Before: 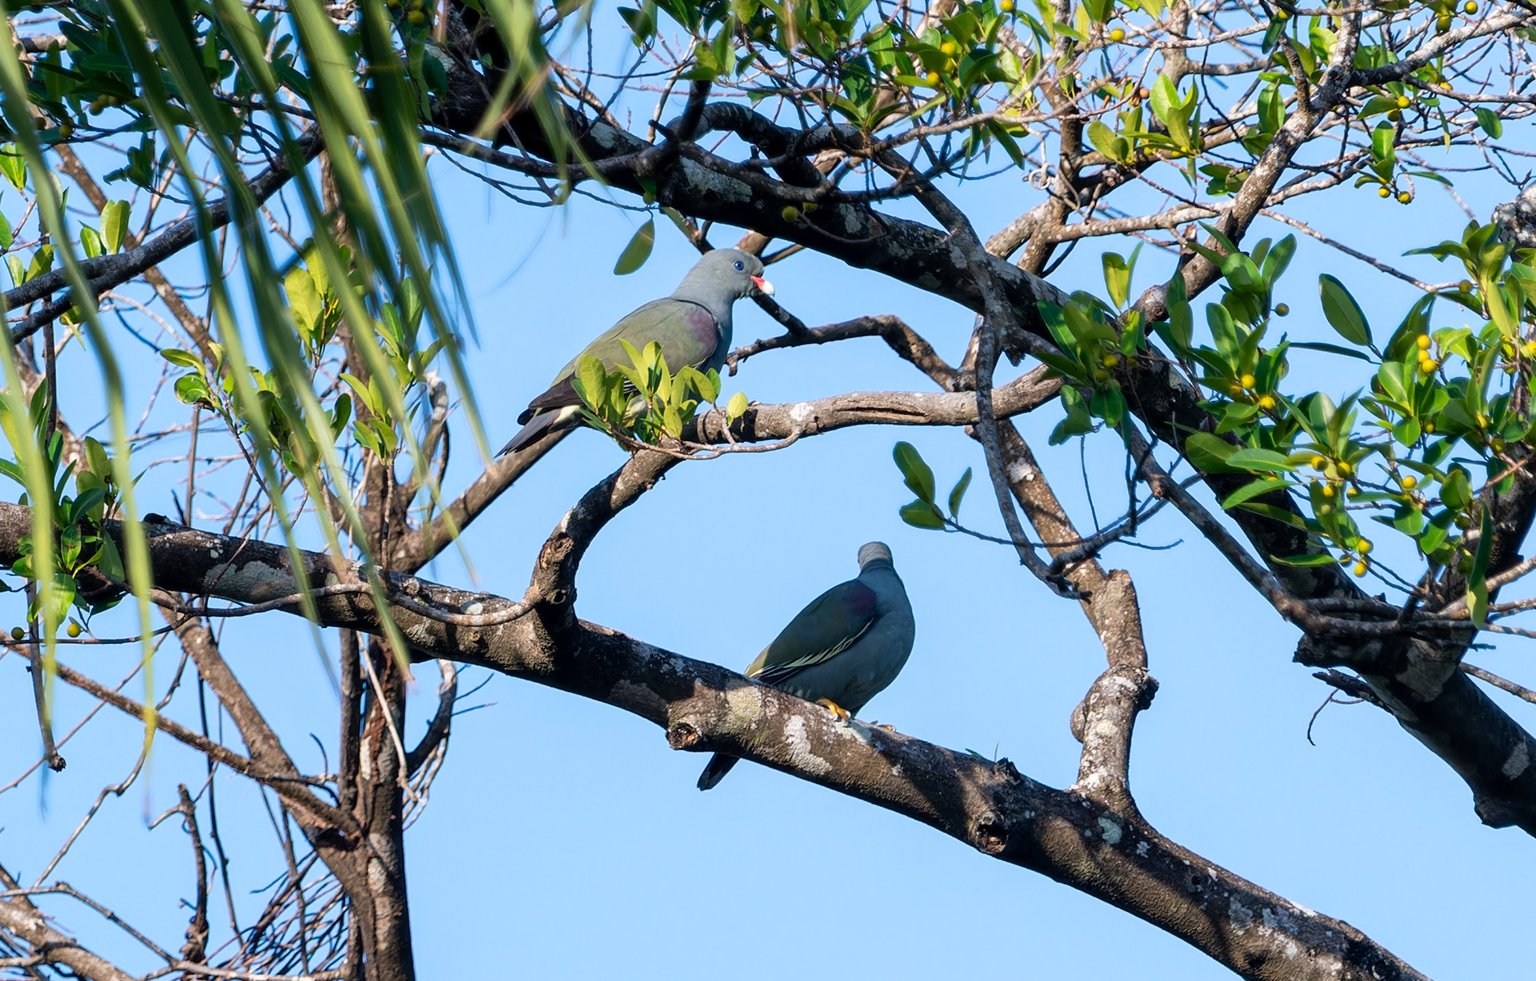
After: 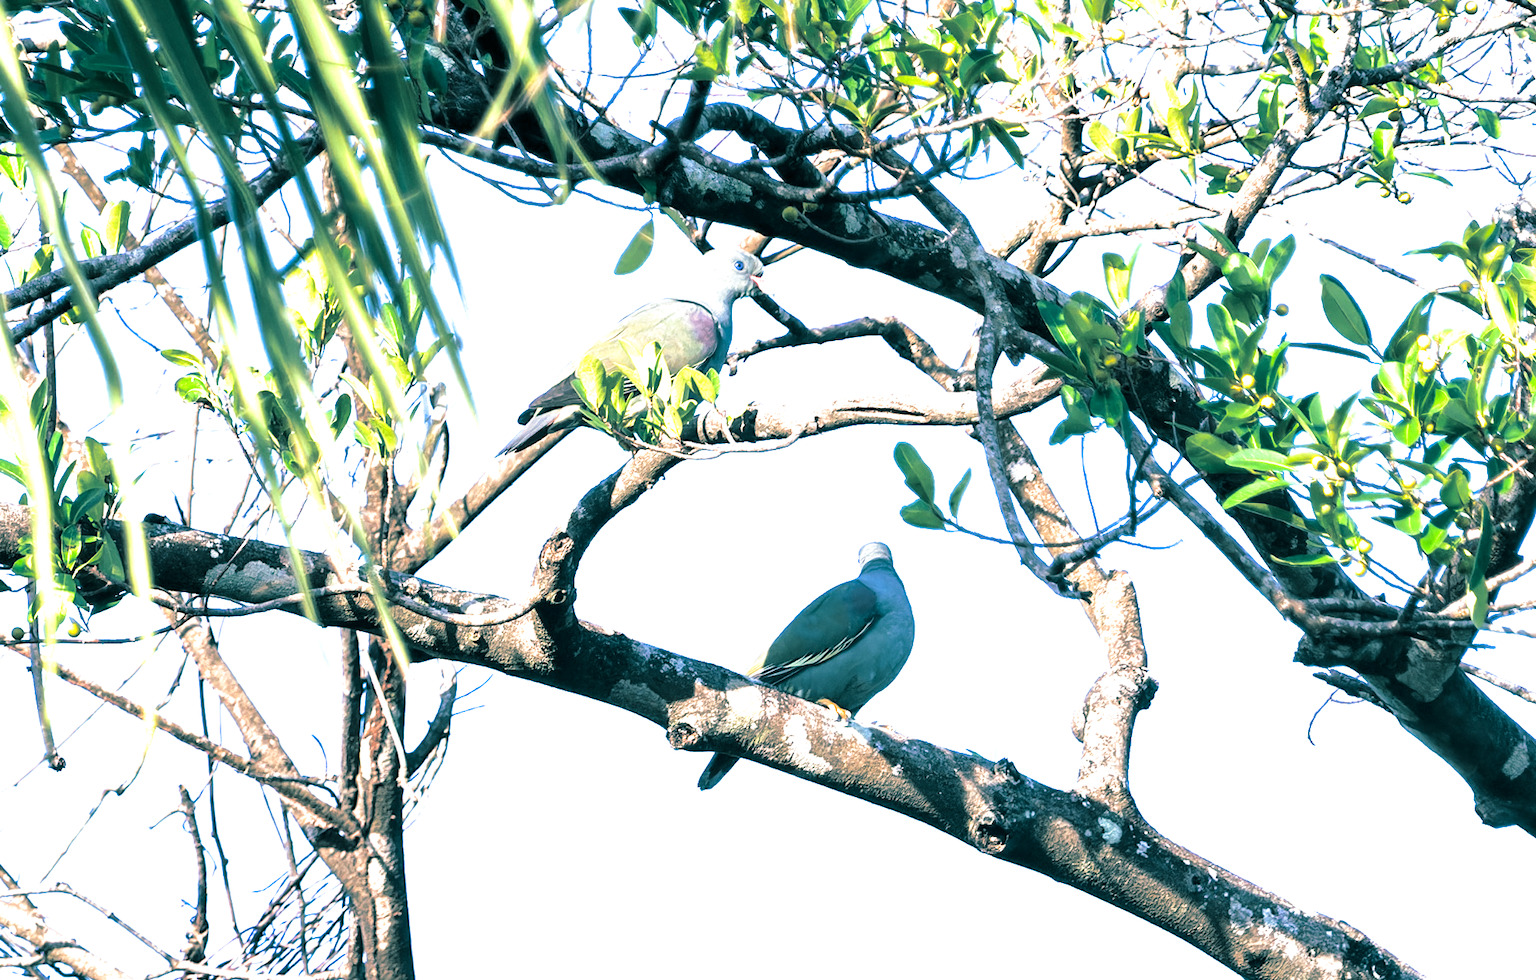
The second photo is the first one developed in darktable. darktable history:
split-toning: shadows › hue 186.43°, highlights › hue 49.29°, compress 30.29%
exposure: black level correction 0, exposure 1.675 EV, compensate exposure bias true, compensate highlight preservation false
